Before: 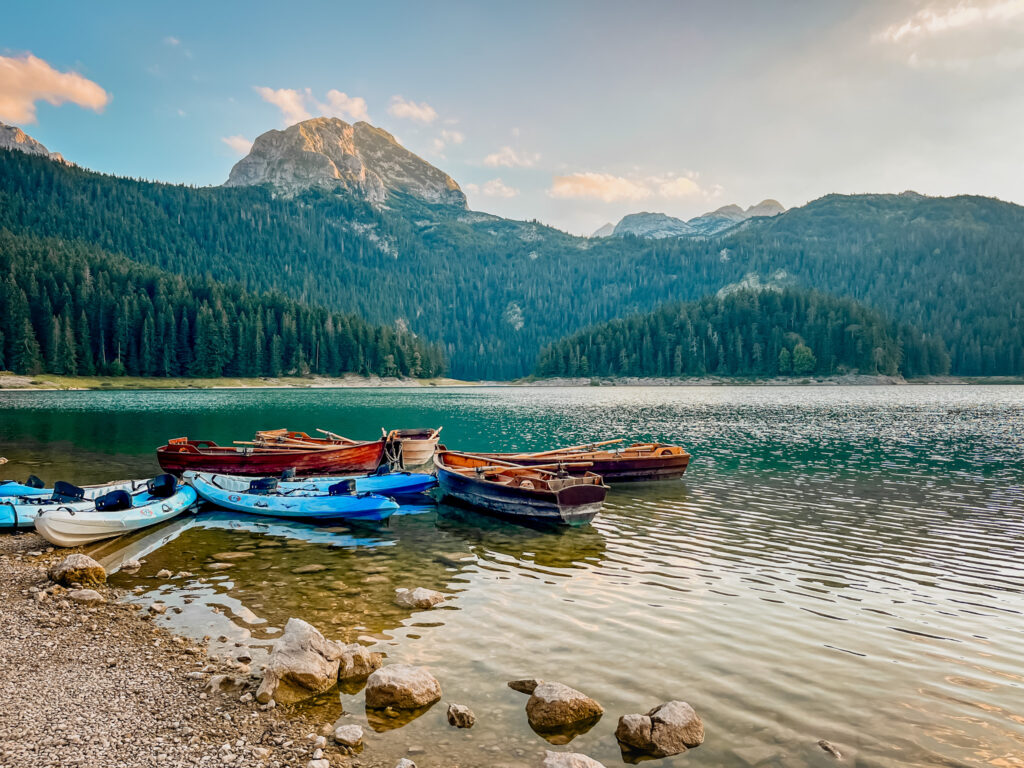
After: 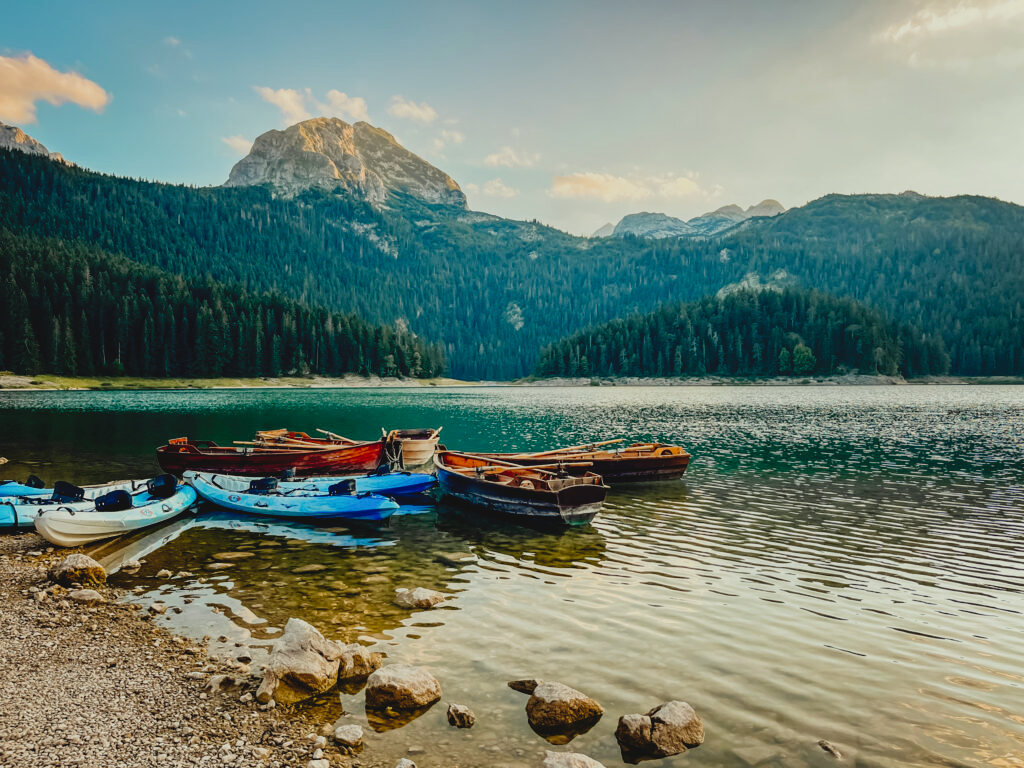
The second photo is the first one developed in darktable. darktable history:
exposure: black level correction 0, exposure -0.748 EV, compensate exposure bias true, compensate highlight preservation false
color correction: highlights a* -4.25, highlights b* 6.82
tone curve: curves: ch0 [(0, 0.056) (0.049, 0.073) (0.155, 0.127) (0.33, 0.331) (0.432, 0.46) (0.601, 0.655) (0.843, 0.876) (1, 0.965)]; ch1 [(0, 0) (0.339, 0.334) (0.445, 0.419) (0.476, 0.454) (0.497, 0.494) (0.53, 0.511) (0.557, 0.549) (0.613, 0.614) (0.728, 0.729) (1, 1)]; ch2 [(0, 0) (0.327, 0.318) (0.417, 0.426) (0.46, 0.453) (0.502, 0.5) (0.526, 0.52) (0.54, 0.543) (0.606, 0.61) (0.74, 0.716) (1, 1)], preserve colors none
tone equalizer: -8 EV -0.386 EV, -7 EV -0.408 EV, -6 EV -0.339 EV, -5 EV -0.241 EV, -3 EV 0.25 EV, -2 EV 0.307 EV, -1 EV 0.413 EV, +0 EV 0.43 EV, mask exposure compensation -0.501 EV
